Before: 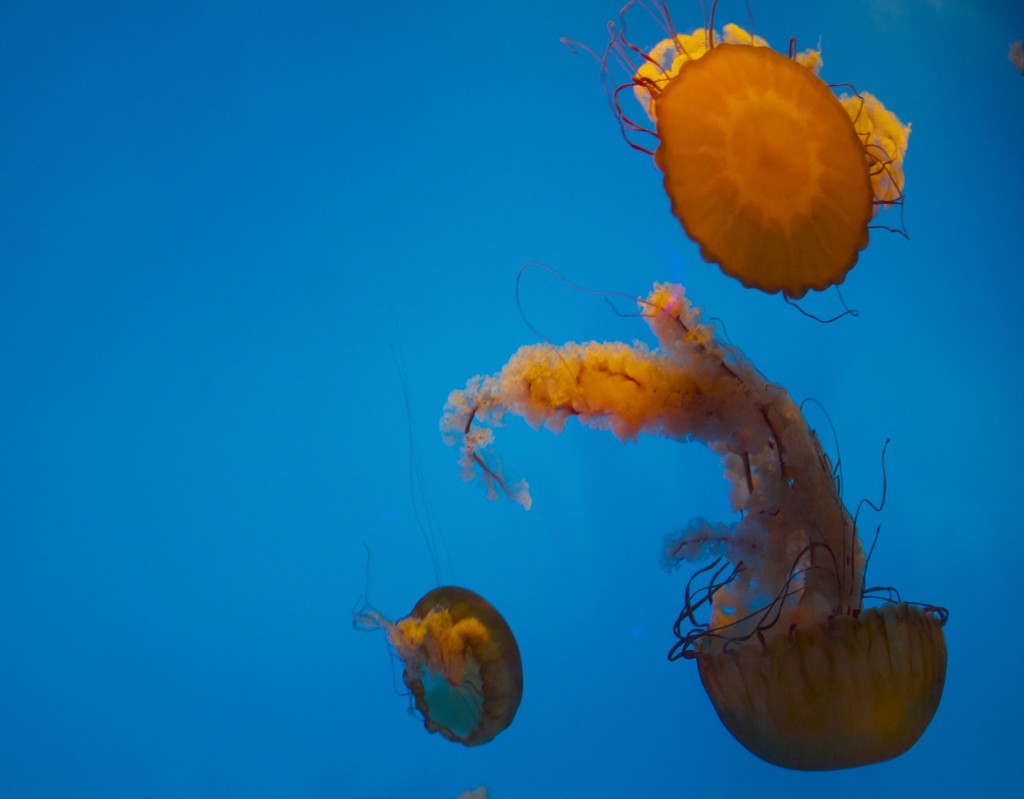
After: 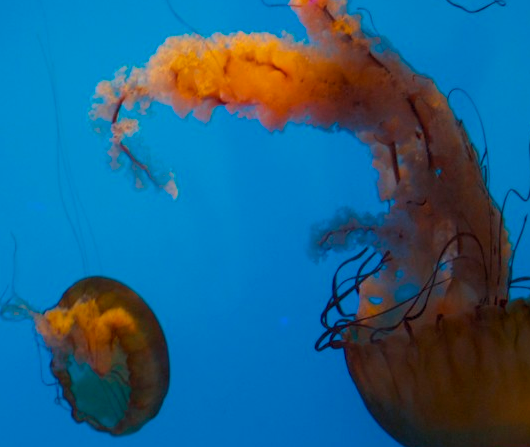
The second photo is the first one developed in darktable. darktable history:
levels: levels [0.016, 0.5, 0.996]
crop: left 34.479%, top 38.822%, right 13.718%, bottom 5.172%
